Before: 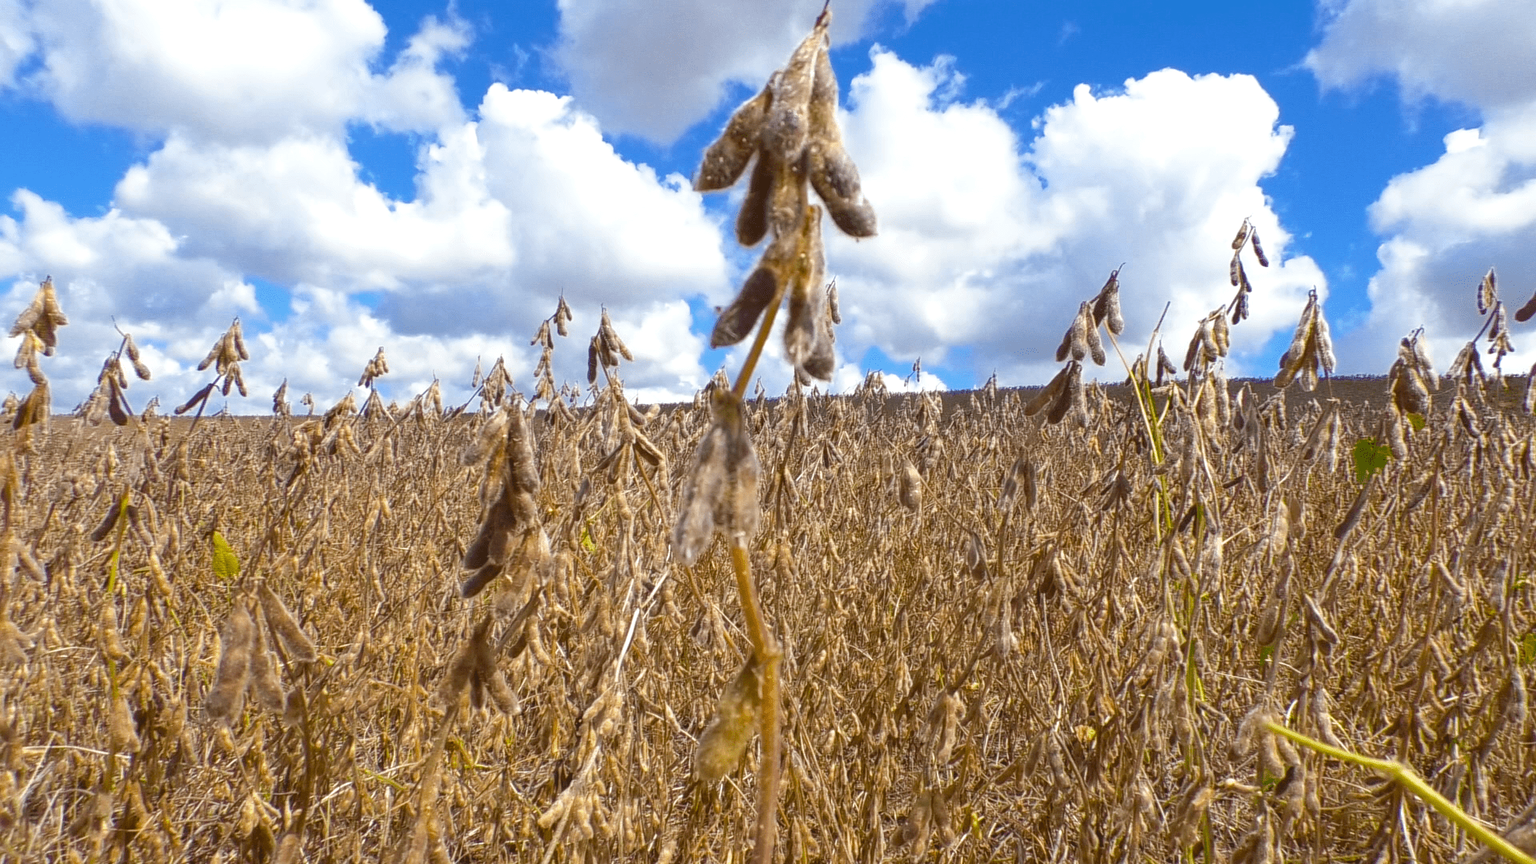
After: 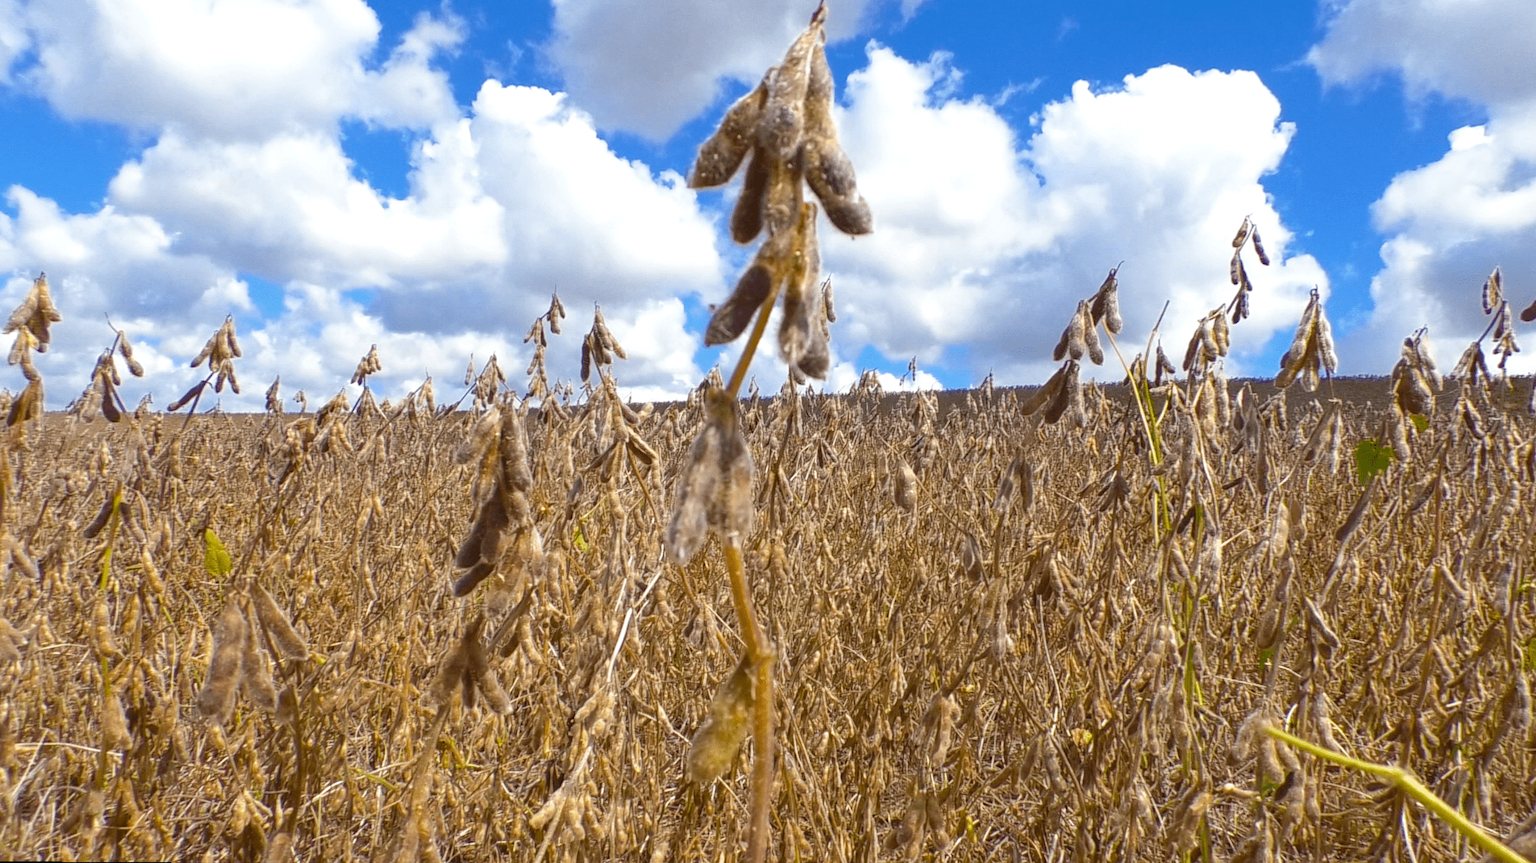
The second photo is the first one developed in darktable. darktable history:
rotate and perspective: rotation 0.192°, lens shift (horizontal) -0.015, crop left 0.005, crop right 0.996, crop top 0.006, crop bottom 0.99
white balance: red 1, blue 1
